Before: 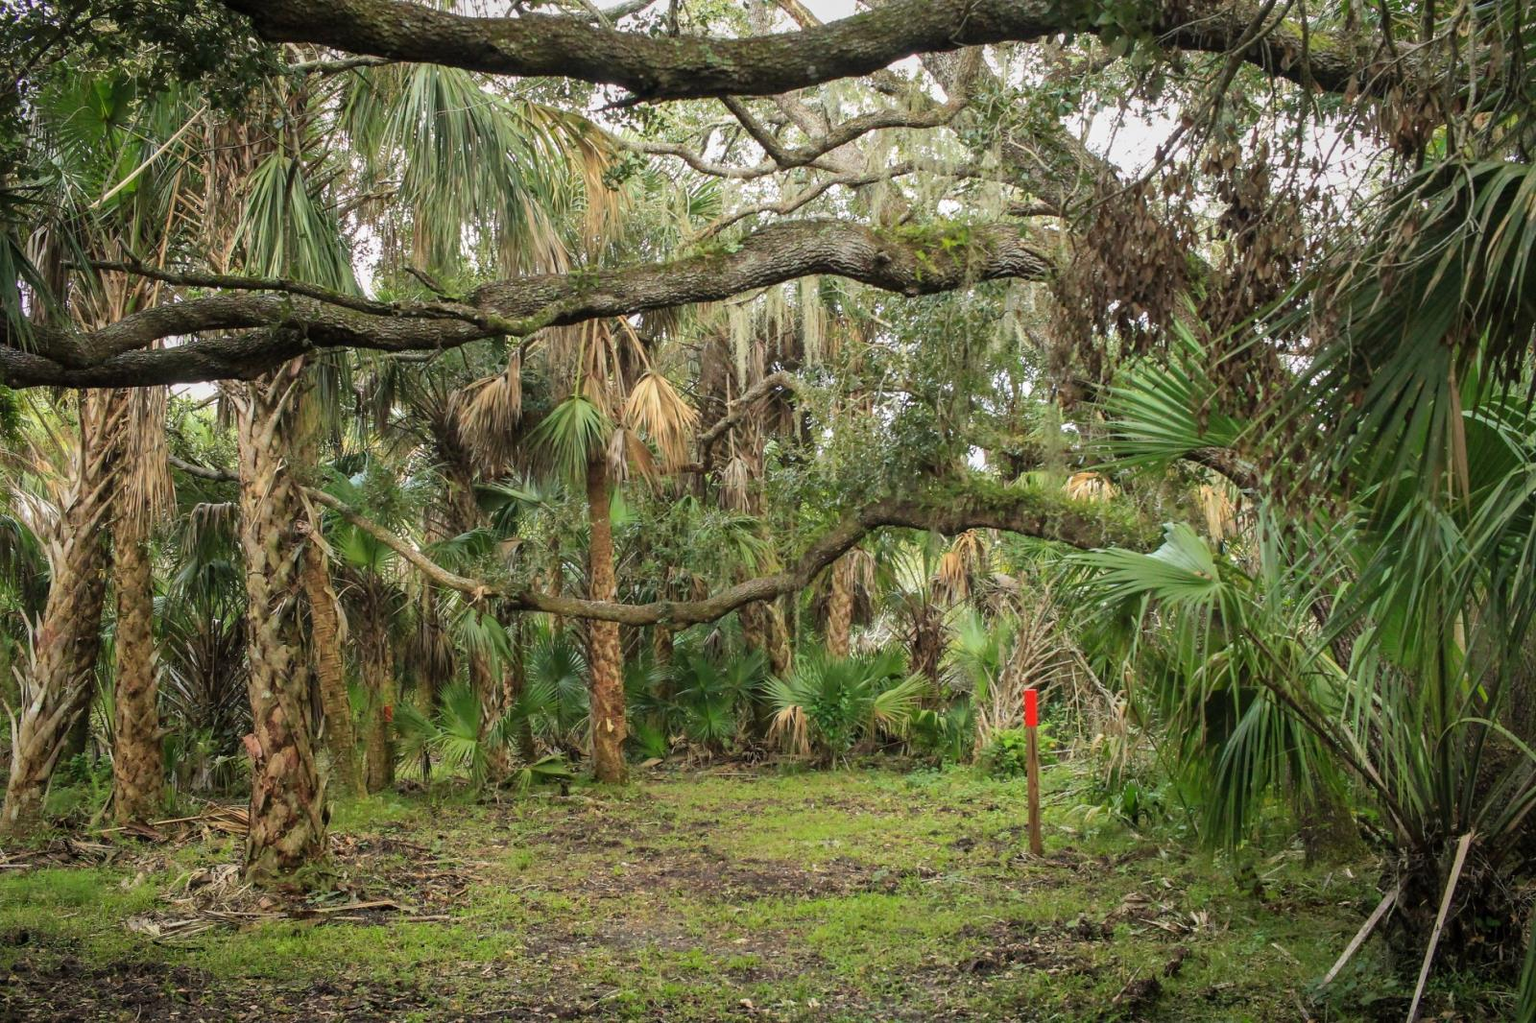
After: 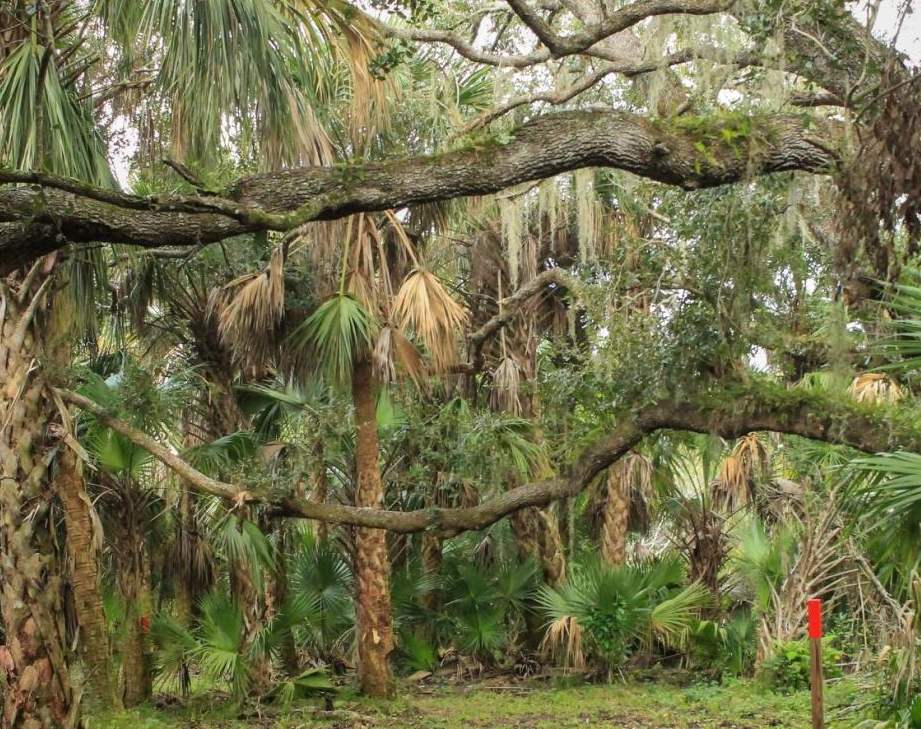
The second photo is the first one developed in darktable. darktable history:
crop: left 16.215%, top 11.22%, right 26.216%, bottom 20.392%
